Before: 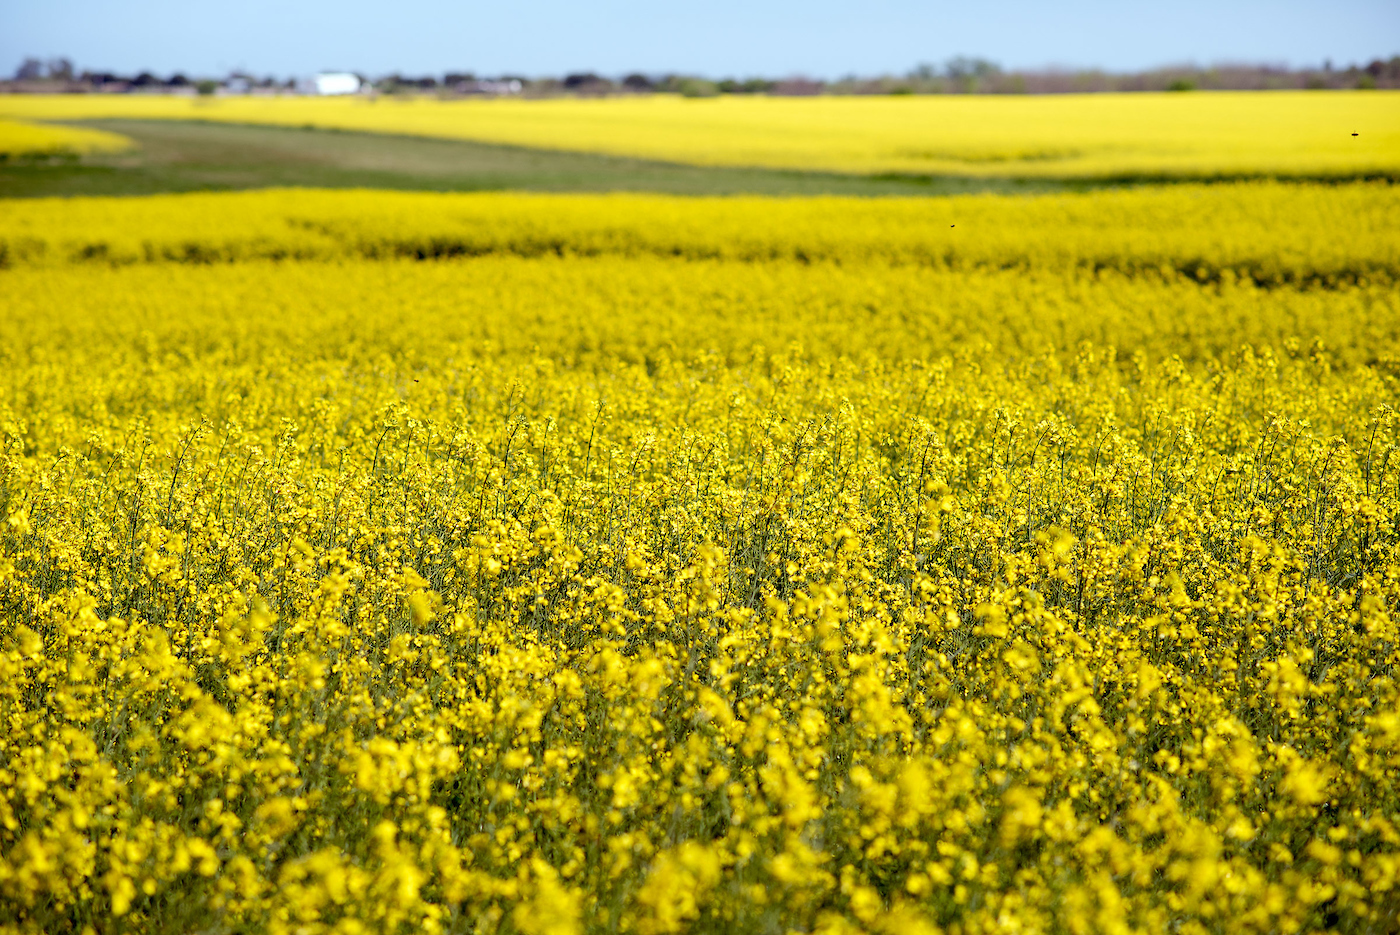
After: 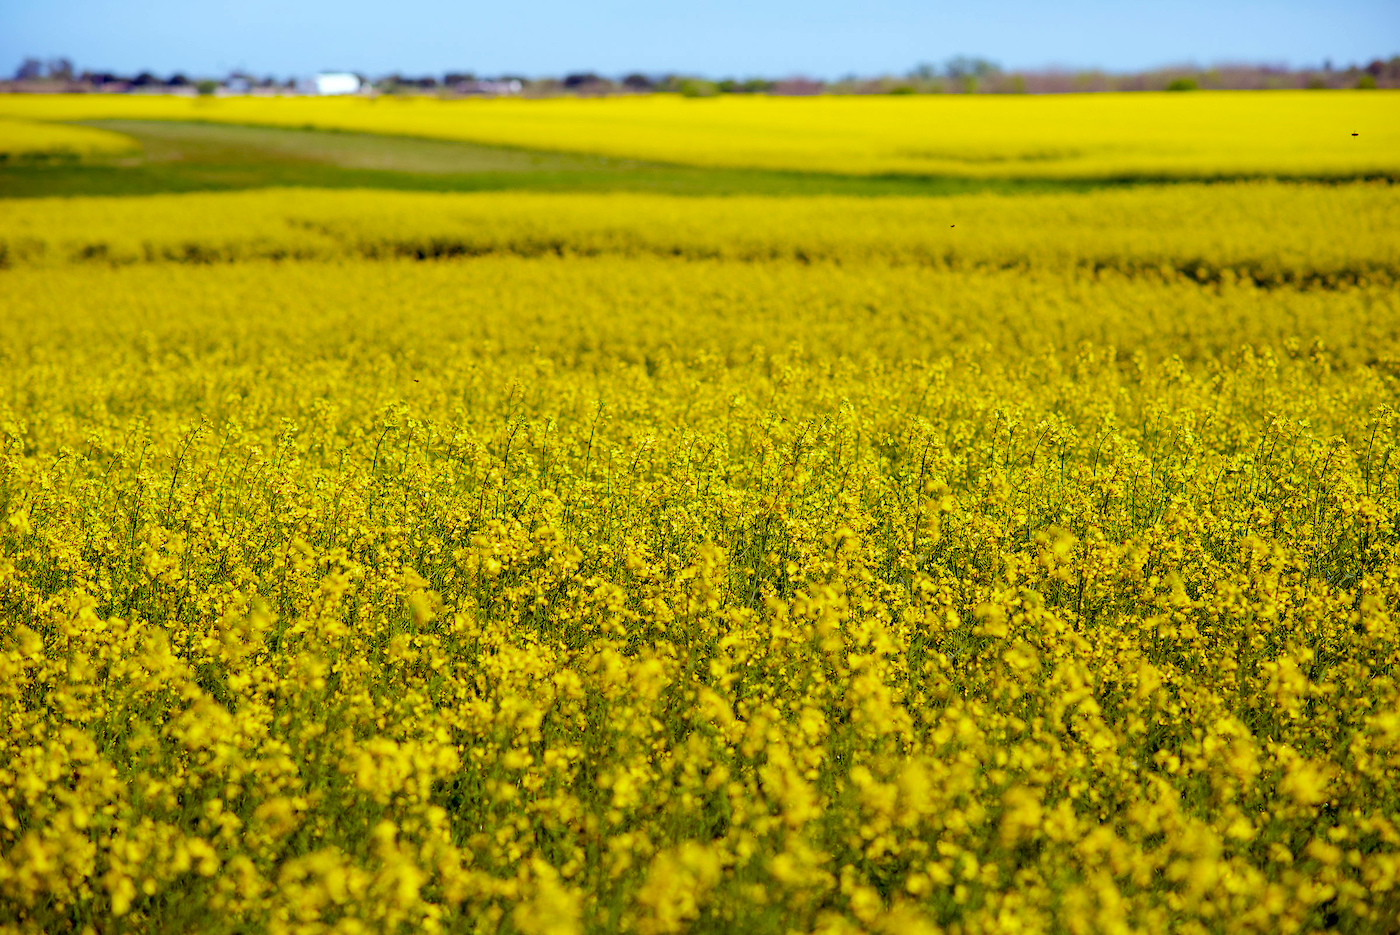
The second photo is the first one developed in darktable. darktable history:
color contrast: green-magenta contrast 0.84, blue-yellow contrast 0.86 | blend: blend mode normal, opacity 100%; mask: uniform (no mask)
vibrance: vibrance 100%
velvia: strength 51%, mid-tones bias 0.51
